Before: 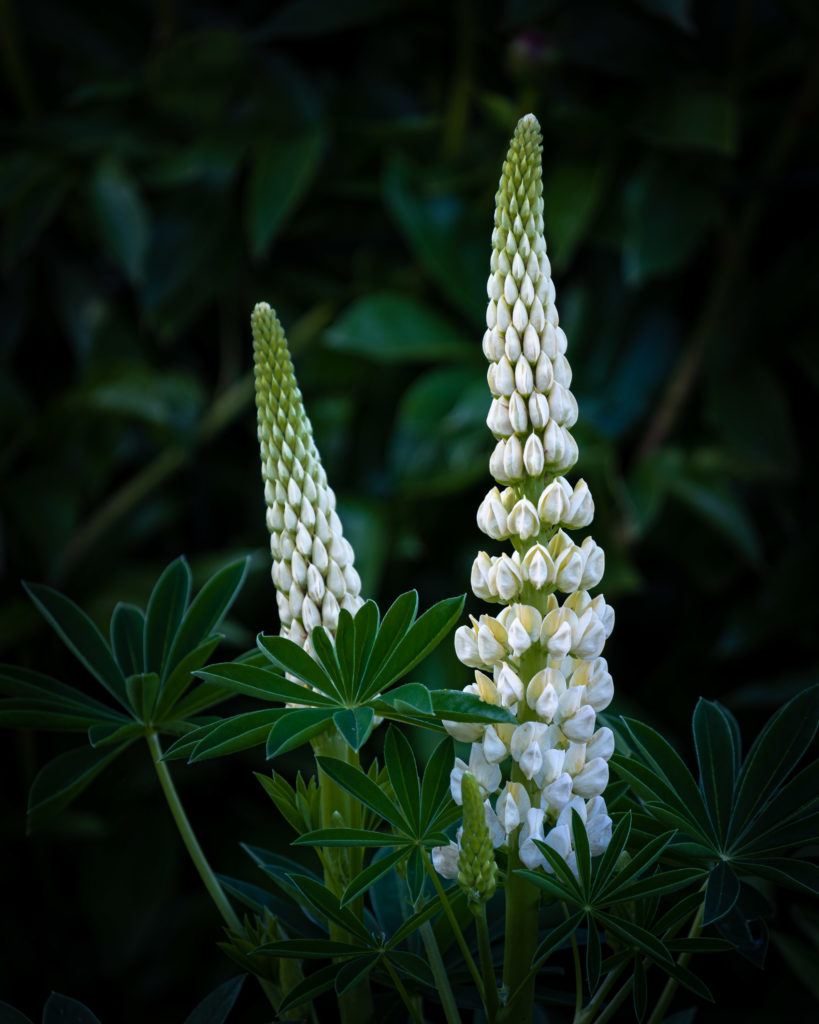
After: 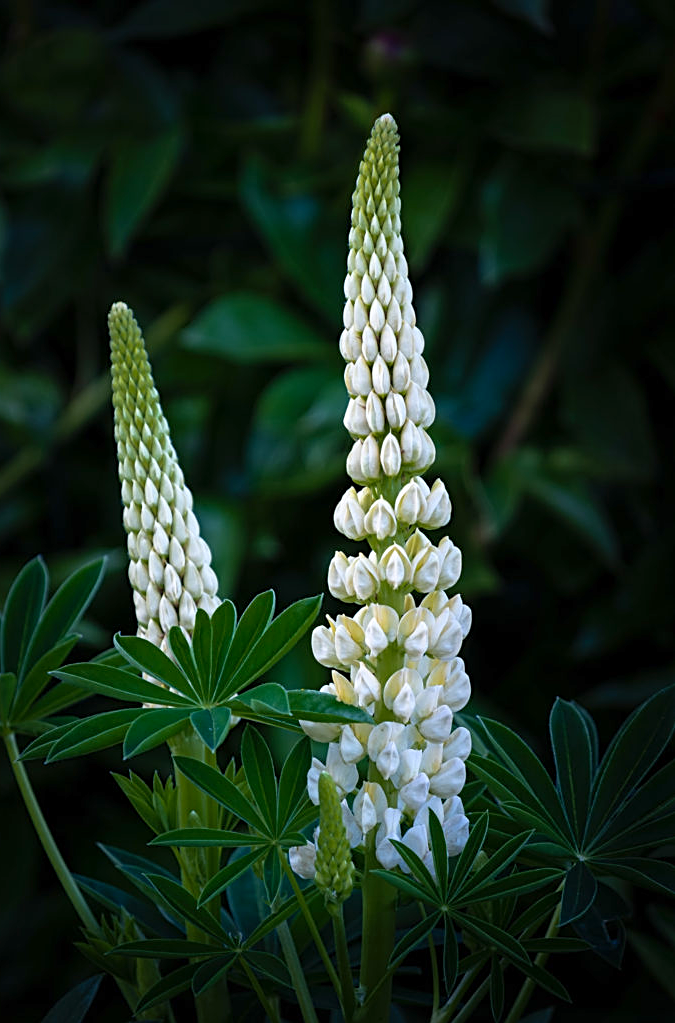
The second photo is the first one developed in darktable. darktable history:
crop: left 17.582%, bottom 0.031%
sharpen: on, module defaults
levels: levels [0, 0.478, 1]
tone equalizer: on, module defaults
